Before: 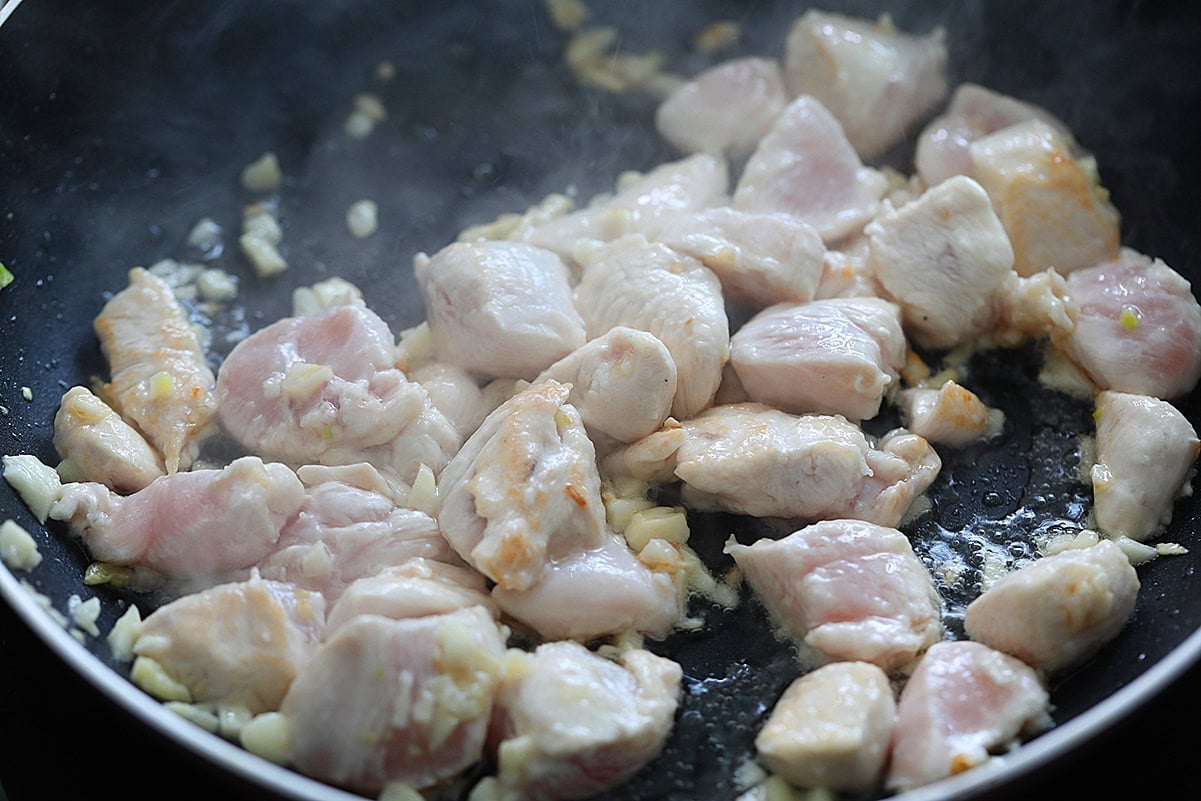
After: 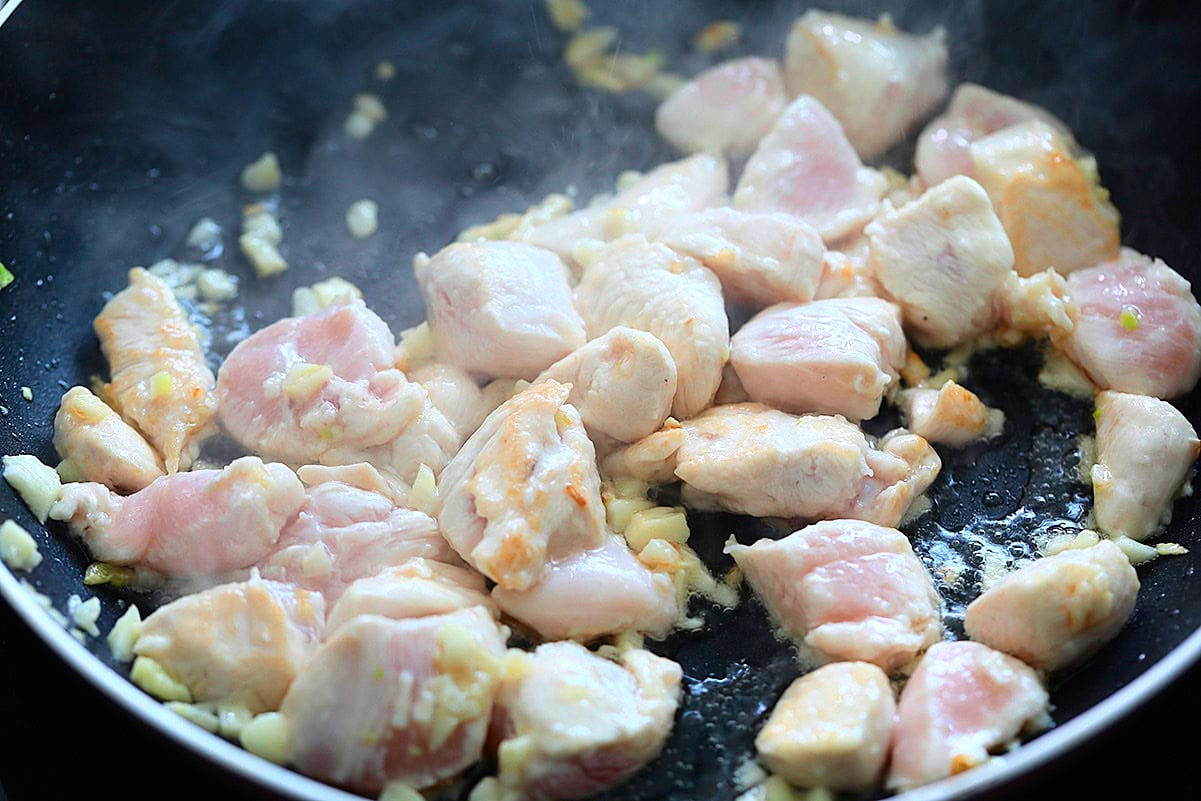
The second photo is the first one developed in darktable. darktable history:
tone curve: curves: ch0 [(0, 0) (0.091, 0.077) (0.389, 0.458) (0.745, 0.82) (0.844, 0.908) (0.909, 0.942) (1, 0.973)]; ch1 [(0, 0) (0.437, 0.404) (0.5, 0.5) (0.529, 0.55) (0.58, 0.6) (0.616, 0.649) (1, 1)]; ch2 [(0, 0) (0.442, 0.415) (0.5, 0.5) (0.535, 0.557) (0.585, 0.62) (1, 1)], color space Lab, independent channels, preserve colors none
levels: mode automatic
